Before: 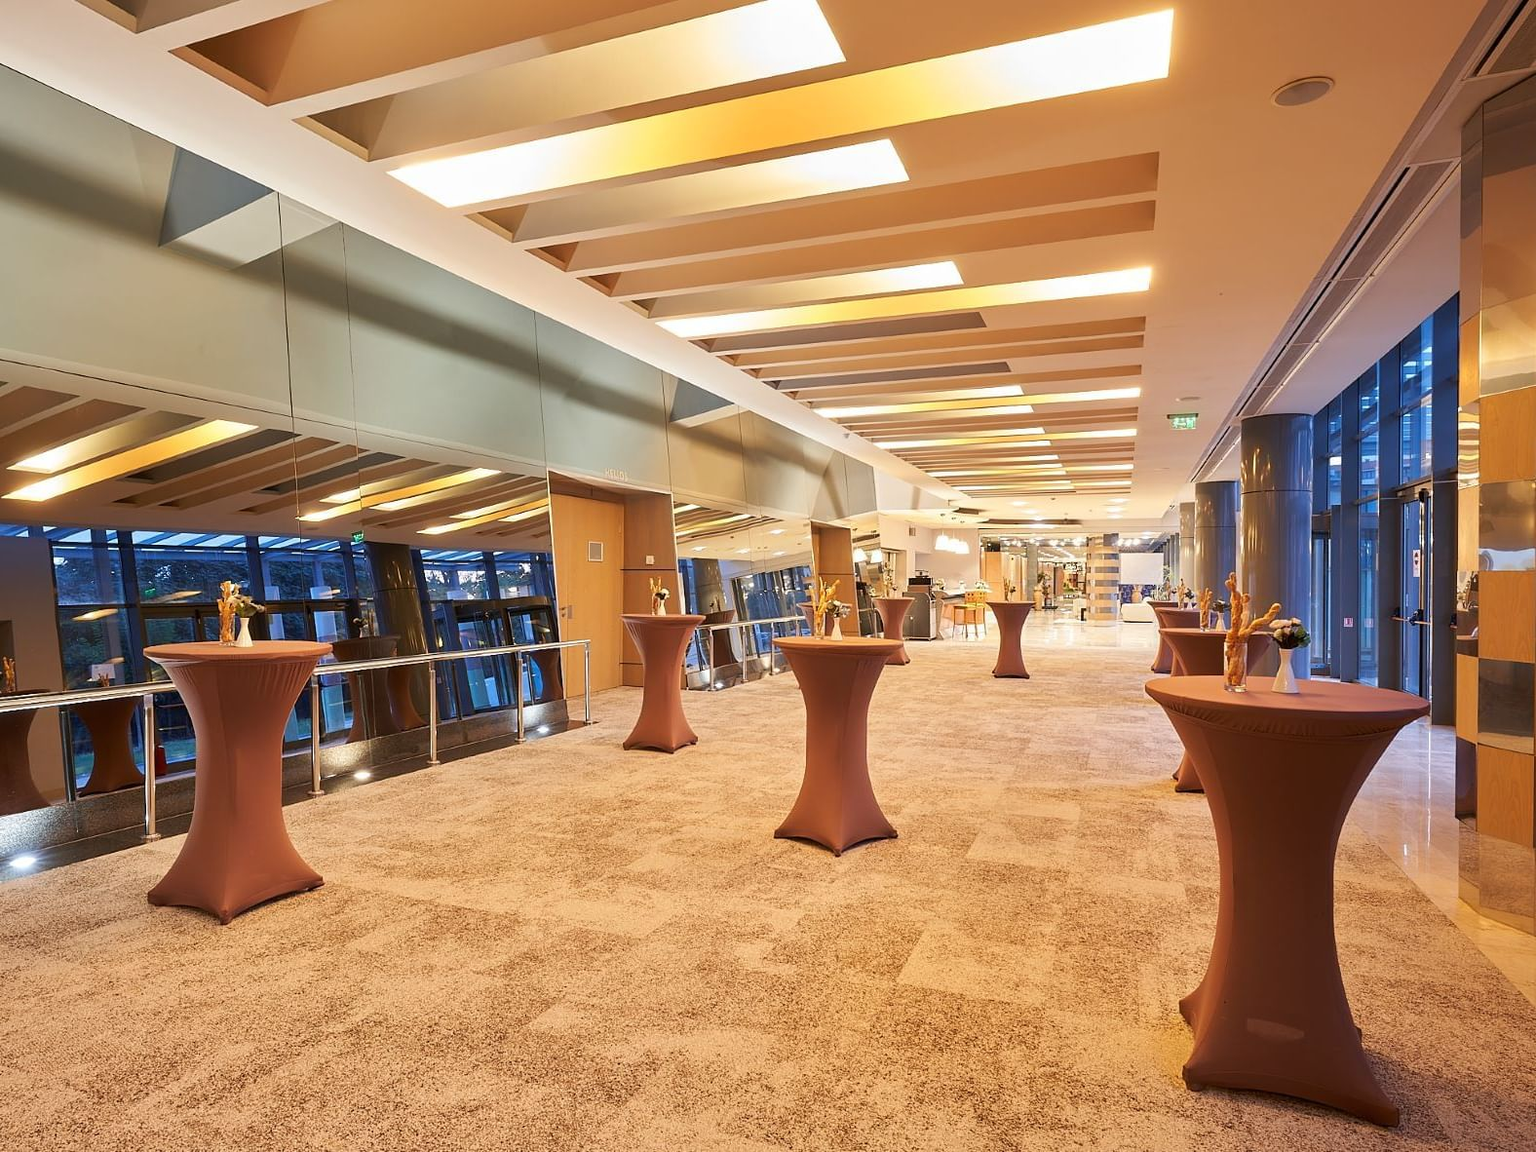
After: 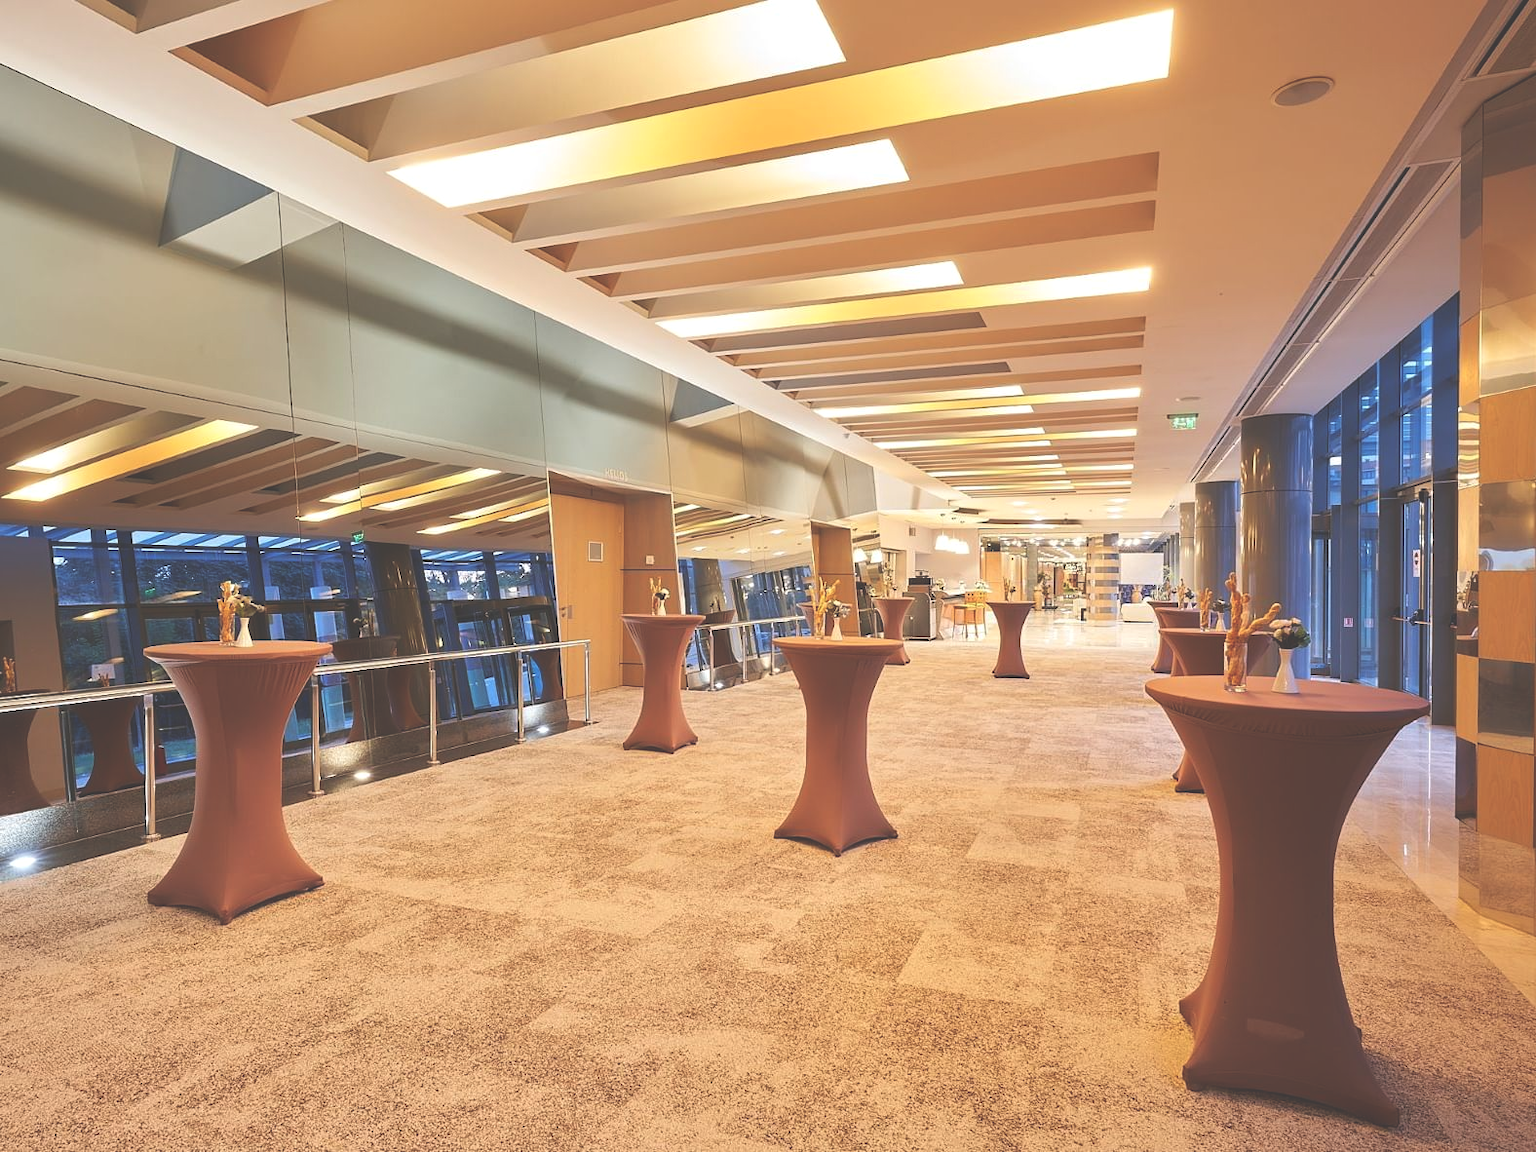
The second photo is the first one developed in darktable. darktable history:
exposure: black level correction -0.041, exposure 0.064 EV, compensate highlight preservation false
